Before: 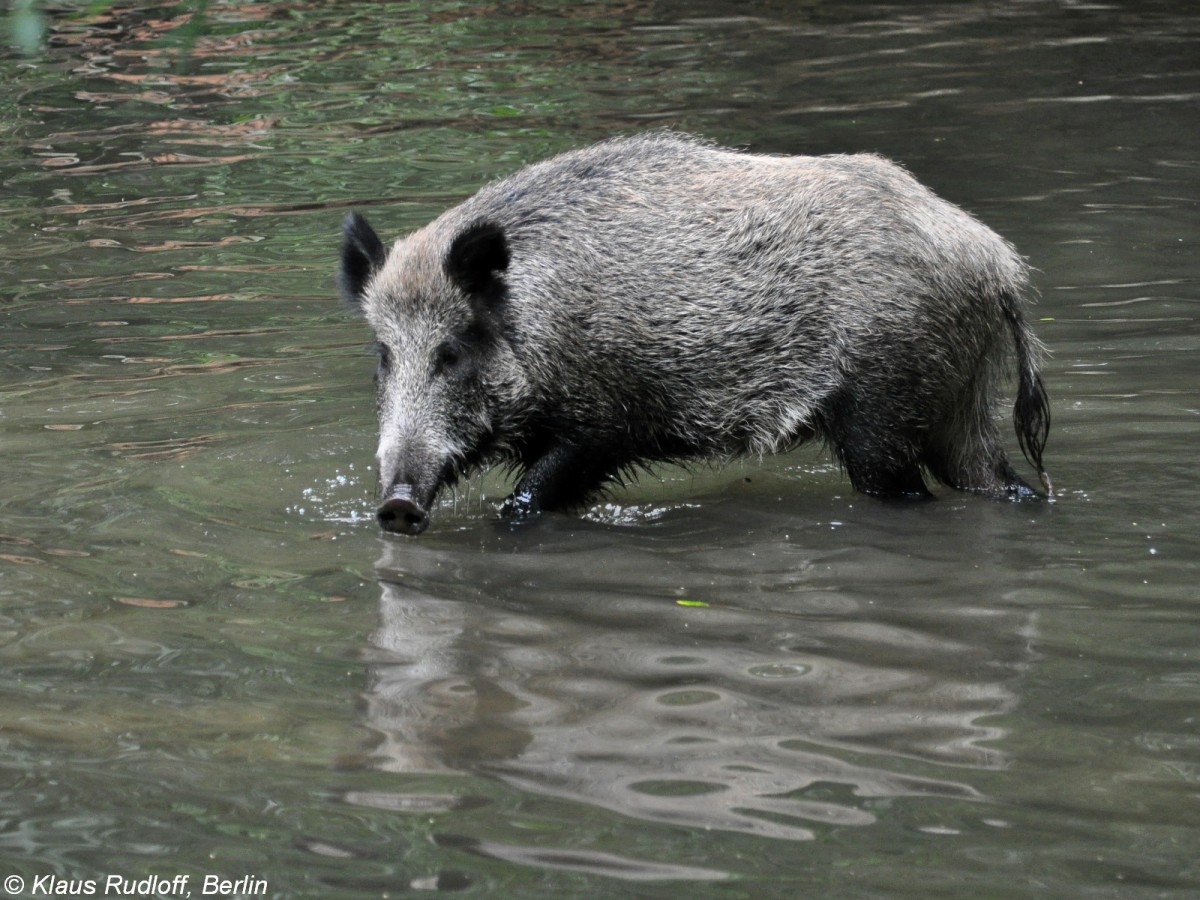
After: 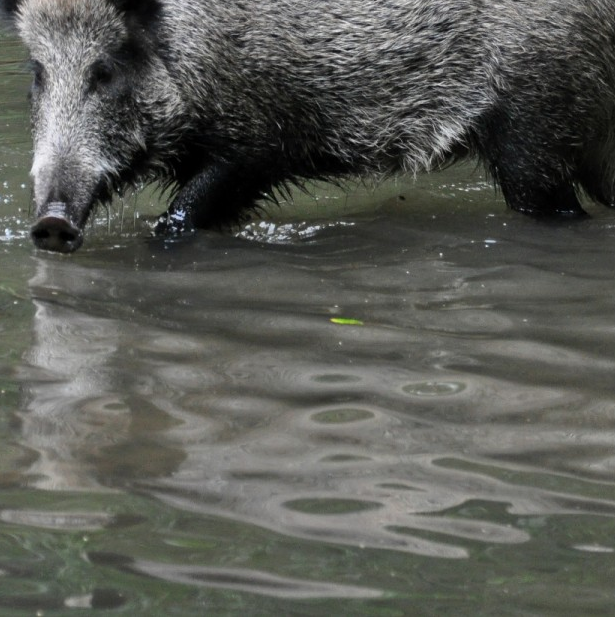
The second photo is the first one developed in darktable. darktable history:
crop and rotate: left 28.842%, top 31.395%, right 19.858%
exposure: exposure -0.064 EV, compensate exposure bias true, compensate highlight preservation false
